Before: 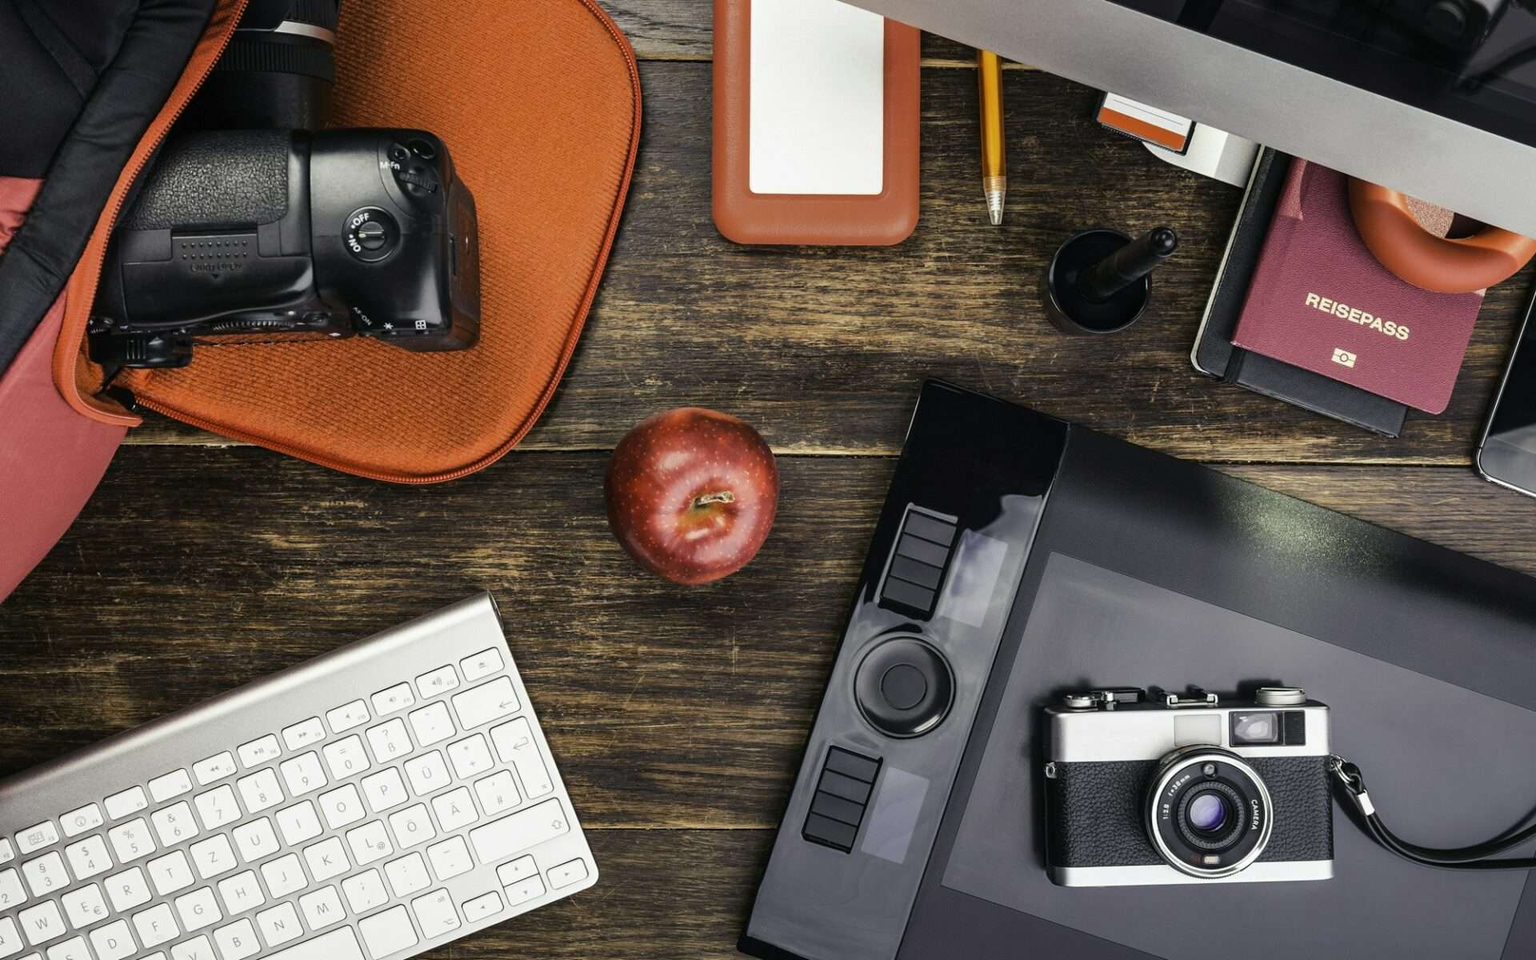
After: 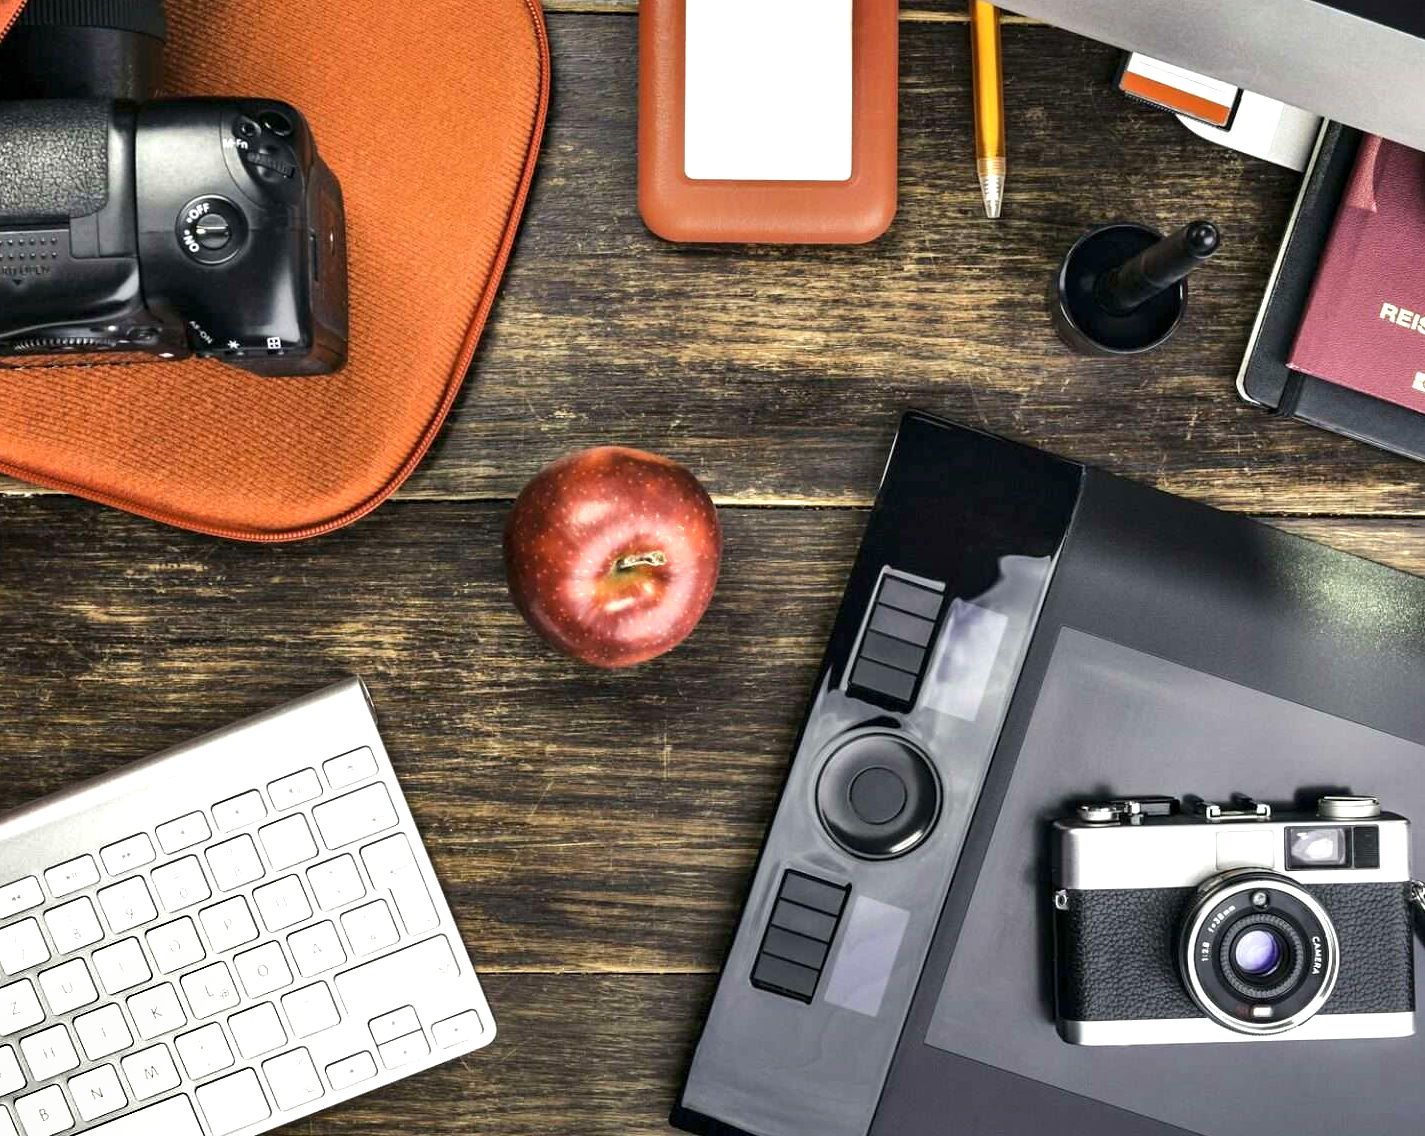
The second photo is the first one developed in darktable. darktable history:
exposure: black level correction 0, exposure 0.7 EV, compensate exposure bias true, compensate highlight preservation false
shadows and highlights: soften with gaussian
crop and rotate: left 13.15%, top 5.251%, right 12.609%
contrast equalizer: octaves 7, y [[0.6 ×6], [0.55 ×6], [0 ×6], [0 ×6], [0 ×6]], mix 0.3
